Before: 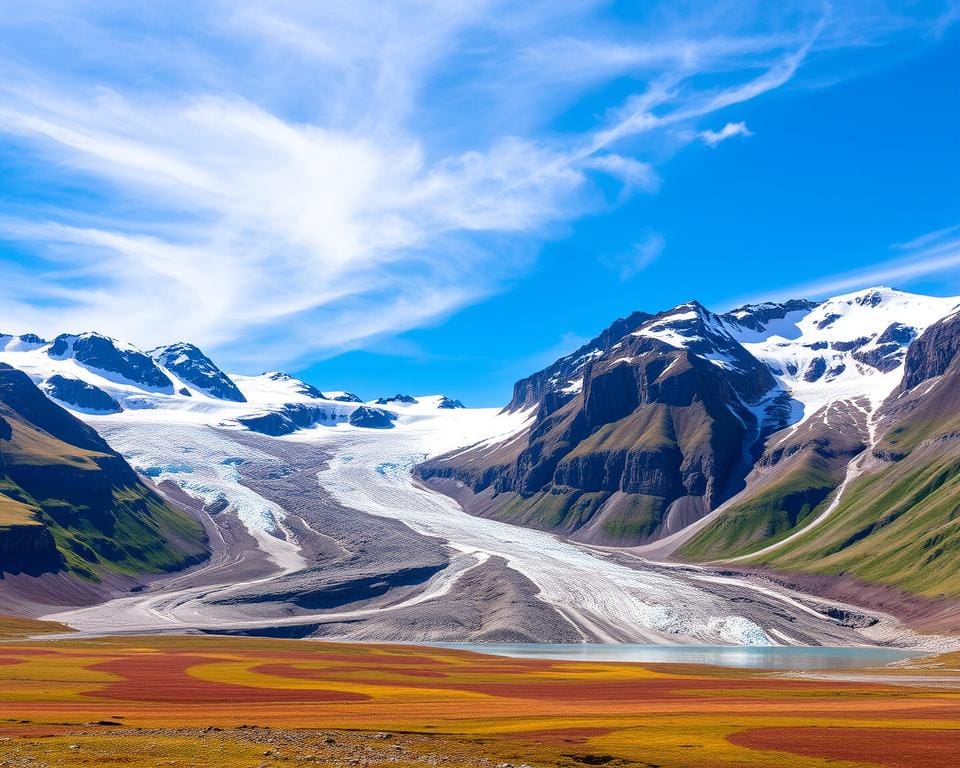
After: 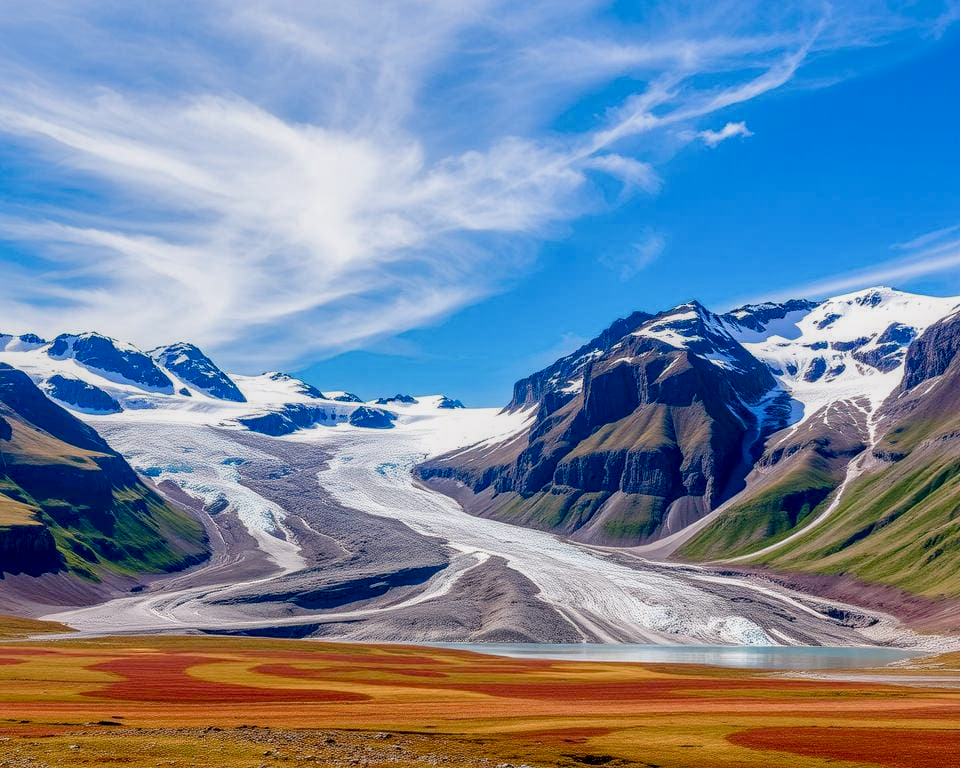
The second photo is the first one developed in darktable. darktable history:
local contrast: highlights 40%, shadows 60%, detail 136%, midtone range 0.514
shadows and highlights: shadows -20, white point adjustment -2, highlights -35
color balance rgb: shadows lift › chroma 1%, shadows lift › hue 113°, highlights gain › chroma 0.2%, highlights gain › hue 333°, perceptual saturation grading › global saturation 20%, perceptual saturation grading › highlights -50%, perceptual saturation grading › shadows 25%, contrast -10%
